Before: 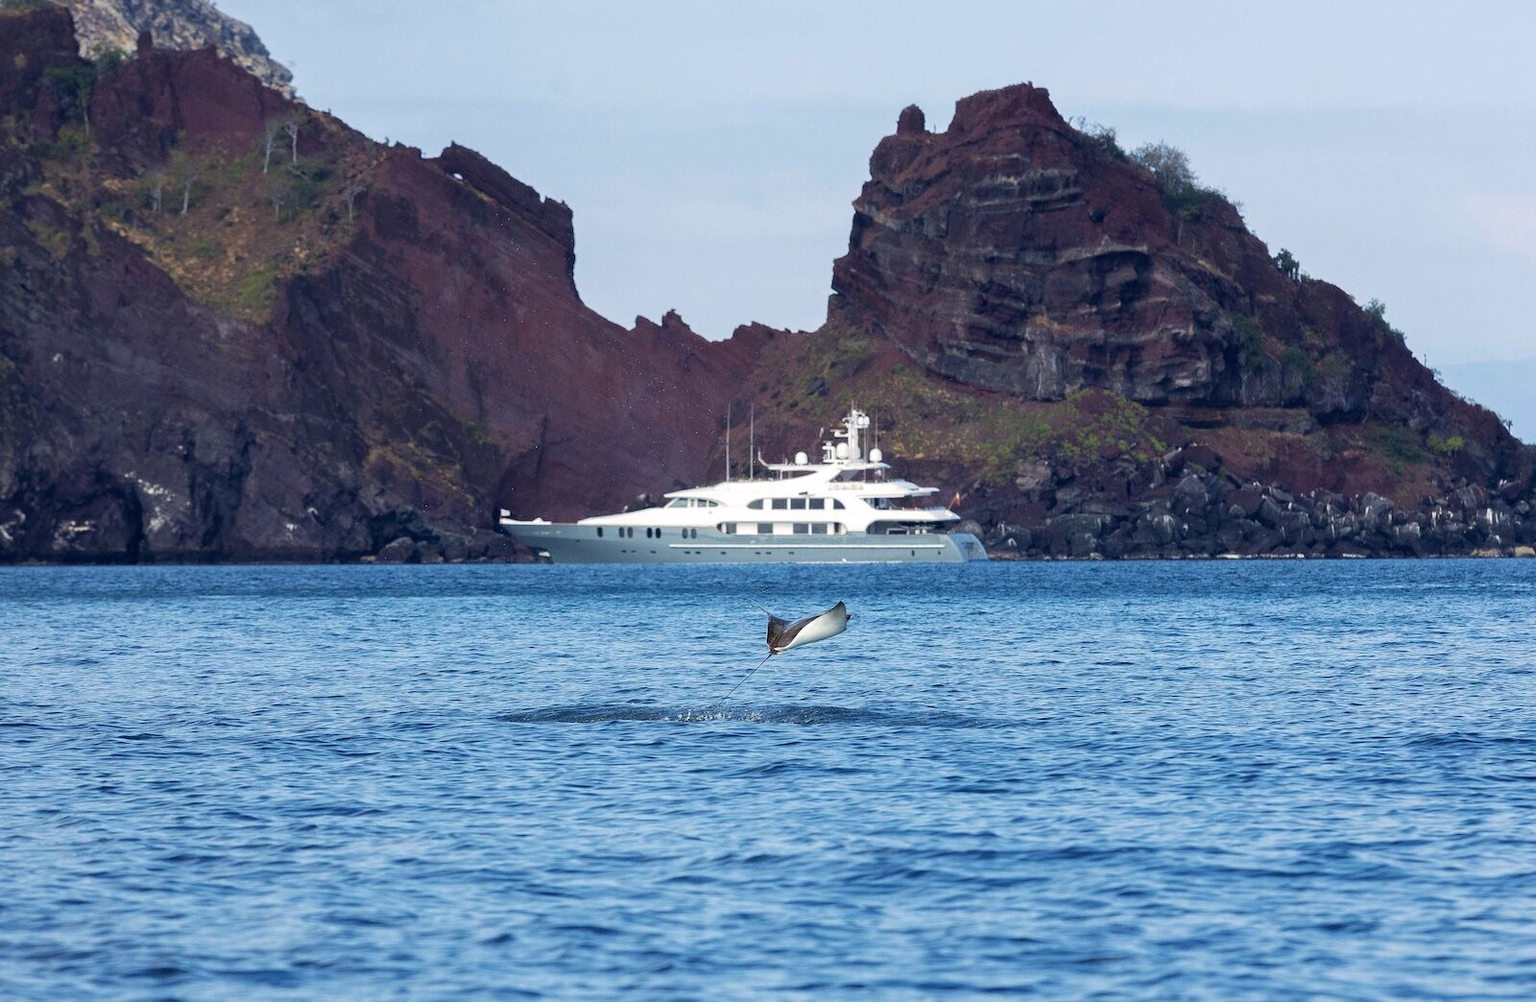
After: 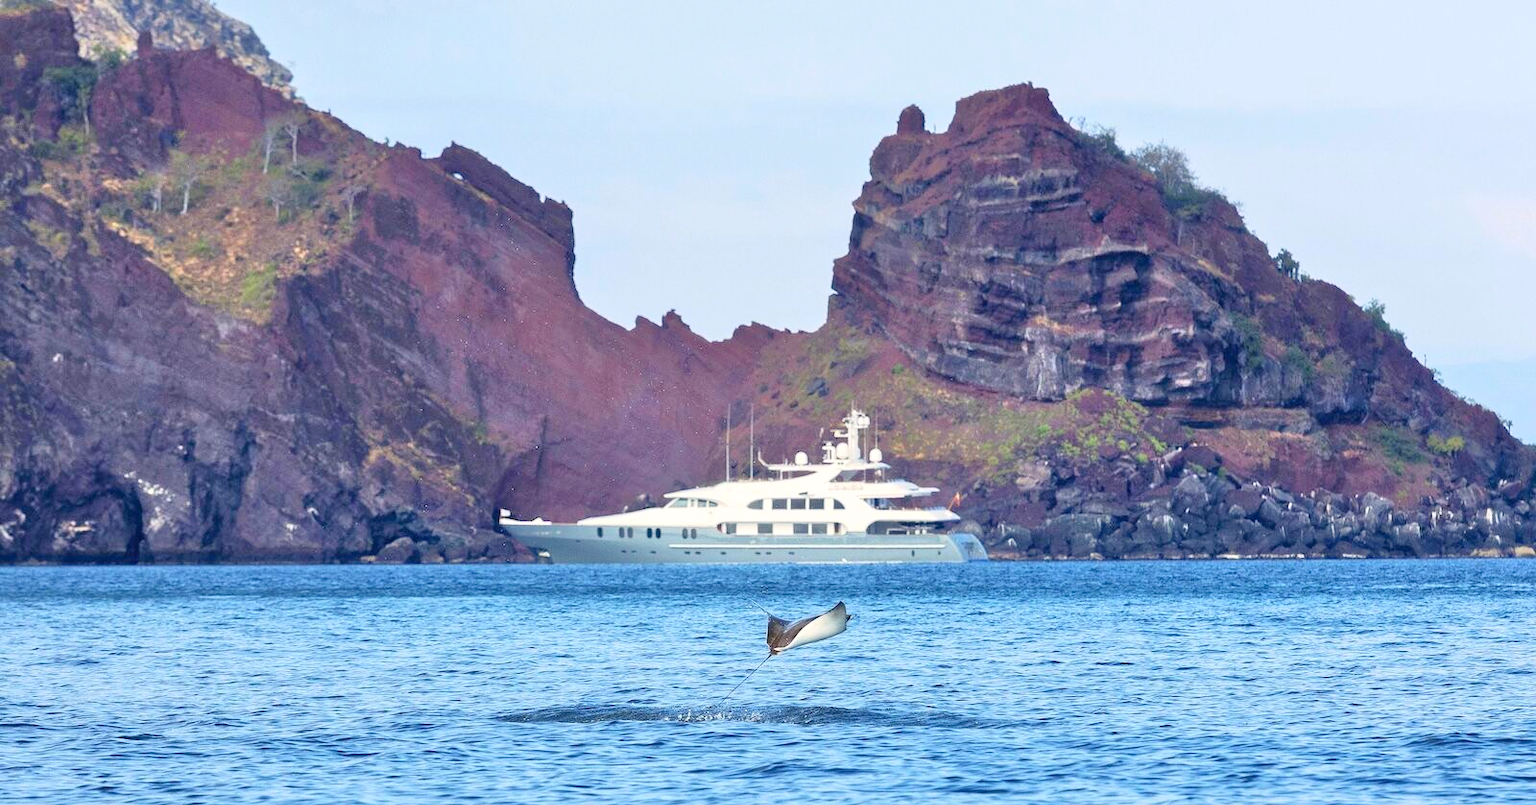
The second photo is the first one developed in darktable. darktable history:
color calibration: x 0.341, y 0.354, temperature 5198.19 K
tone equalizer: -7 EV 0.152 EV, -6 EV 0.612 EV, -5 EV 1.14 EV, -4 EV 1.33 EV, -3 EV 1.17 EV, -2 EV 0.6 EV, -1 EV 0.149 EV
crop: bottom 19.56%
contrast brightness saturation: contrast 0.196, brightness 0.168, saturation 0.222
